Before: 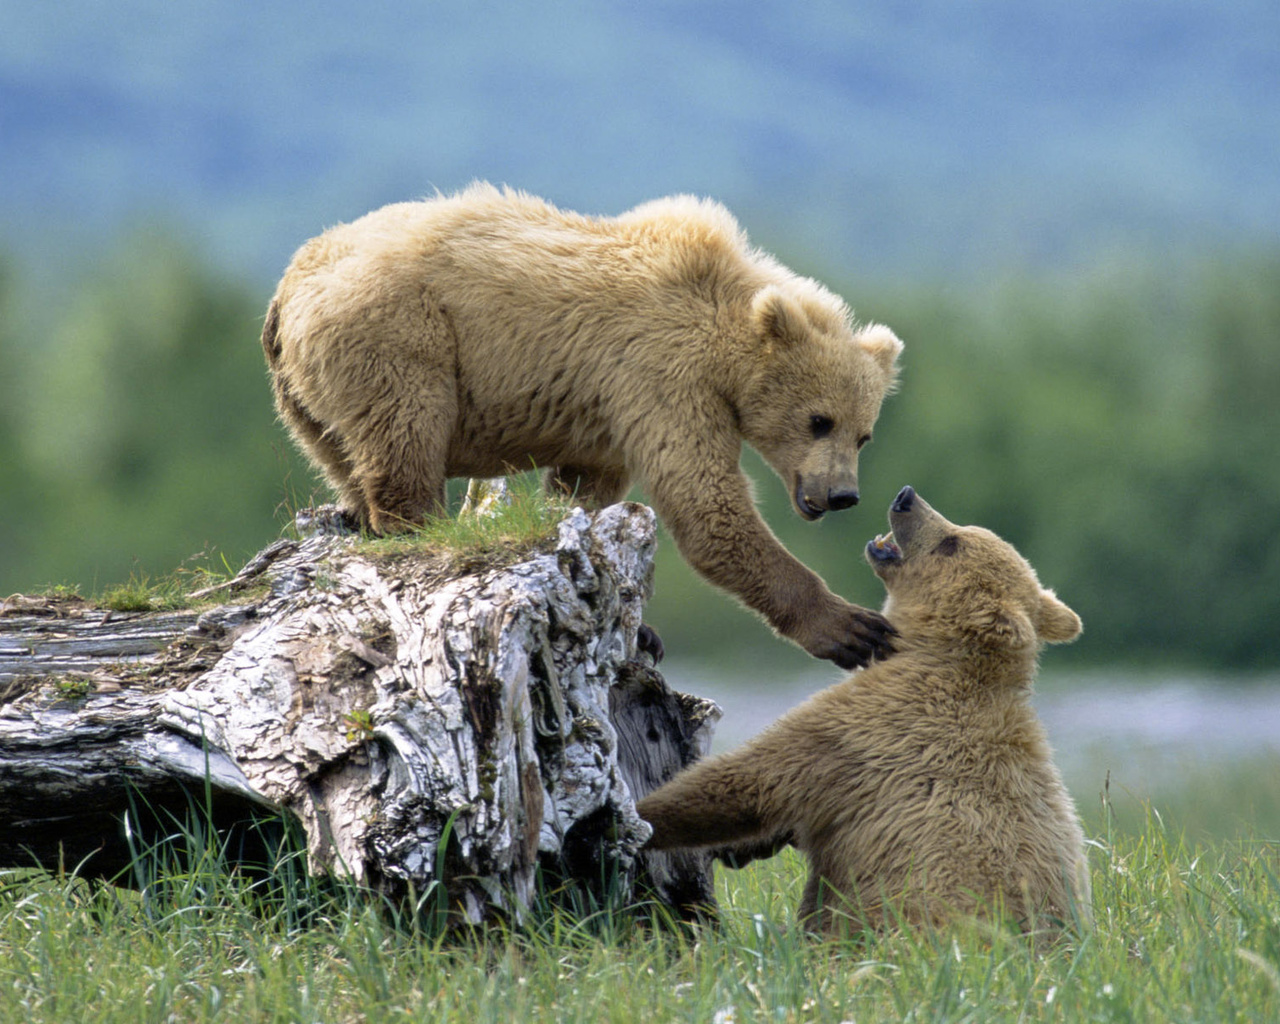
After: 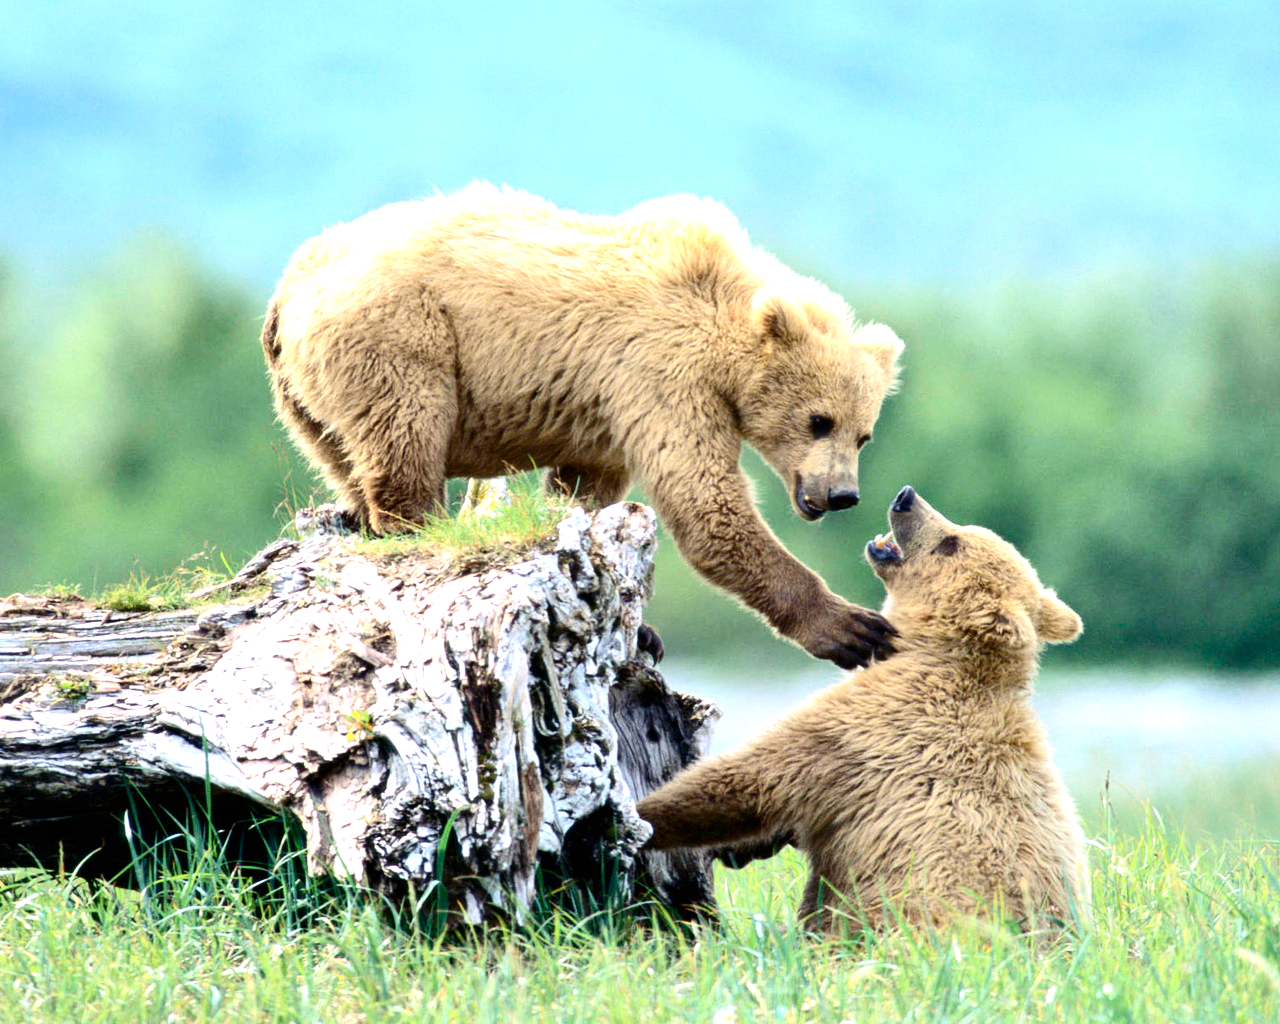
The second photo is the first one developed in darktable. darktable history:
contrast brightness saturation: contrast 0.224
exposure: black level correction 0, exposure 1.199 EV, compensate highlight preservation false
